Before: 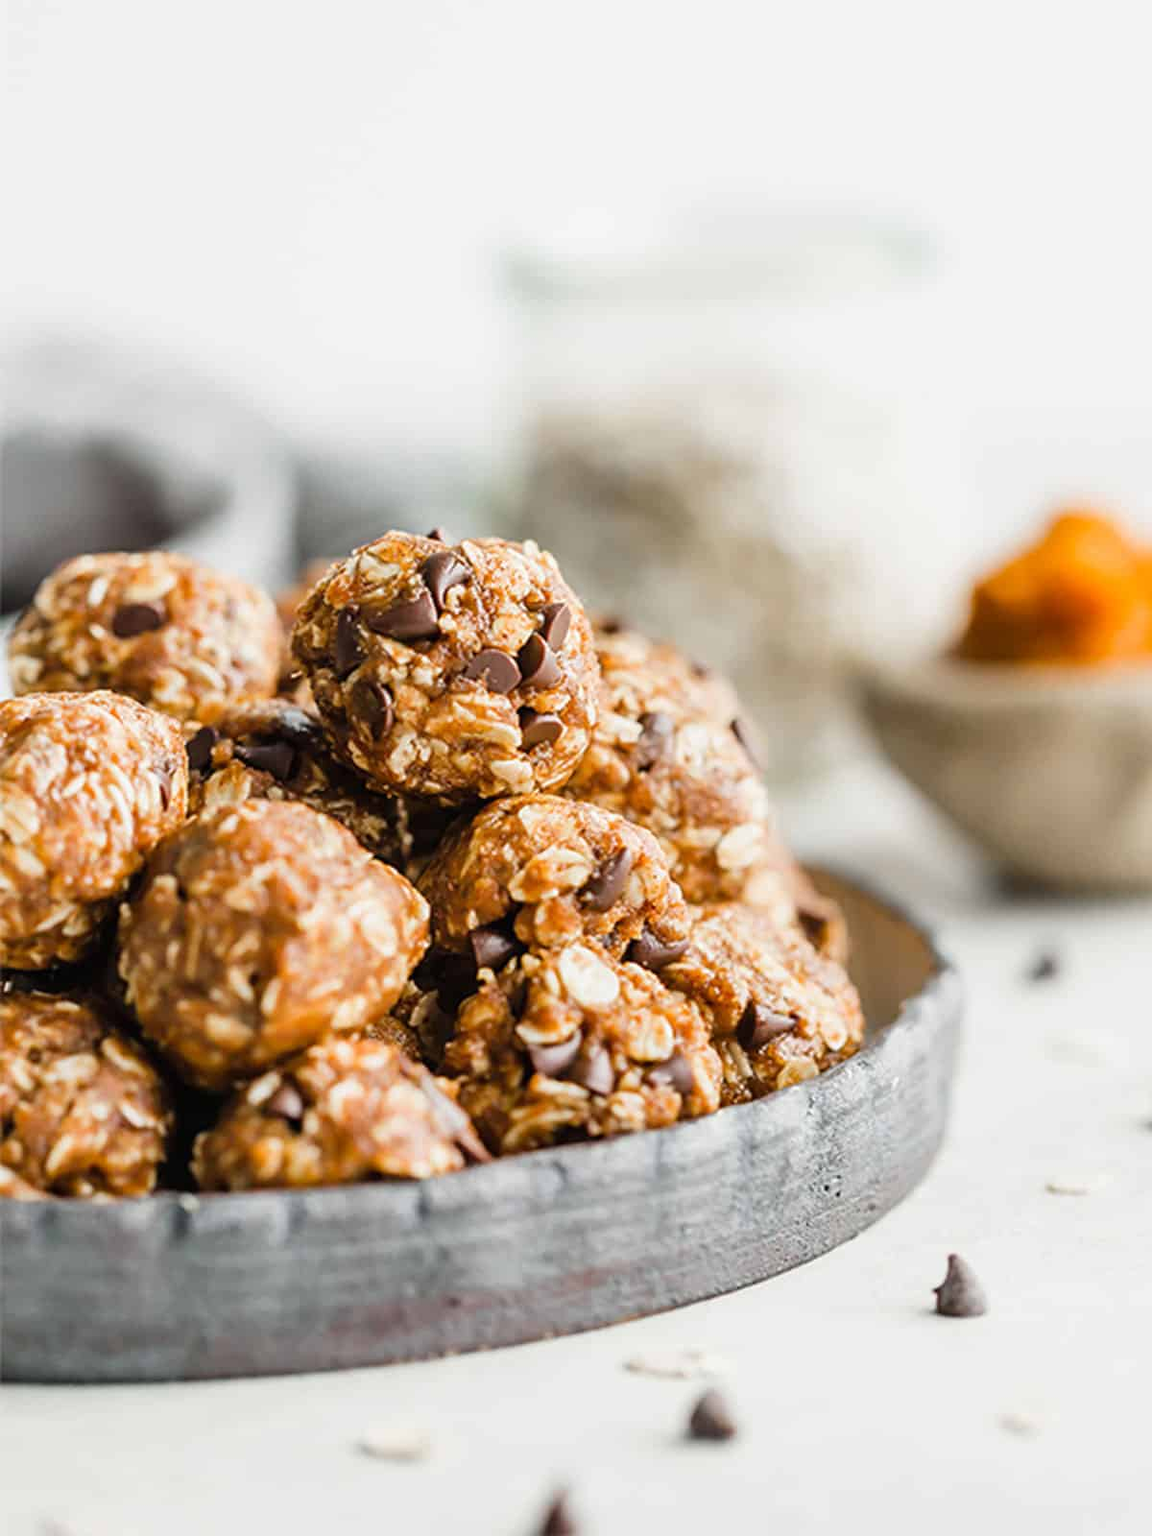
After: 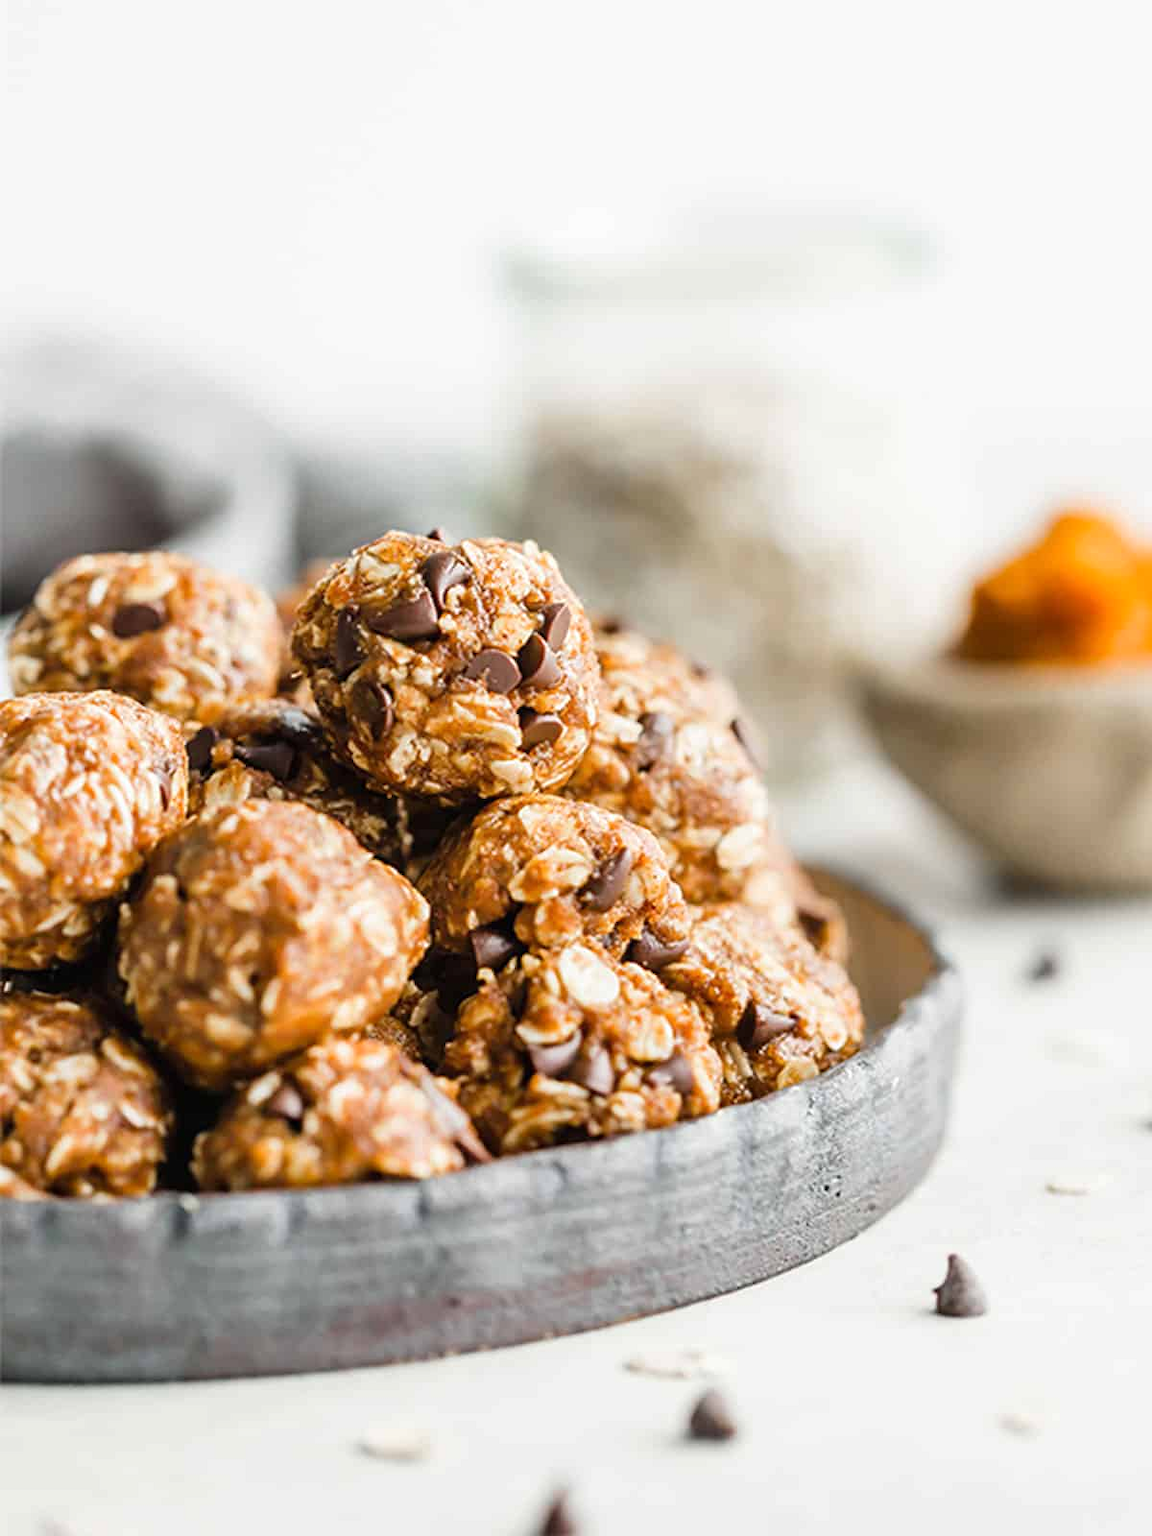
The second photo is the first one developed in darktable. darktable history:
exposure: exposure 0.078 EV, compensate highlight preservation false
bloom: size 3%, threshold 100%, strength 0%
